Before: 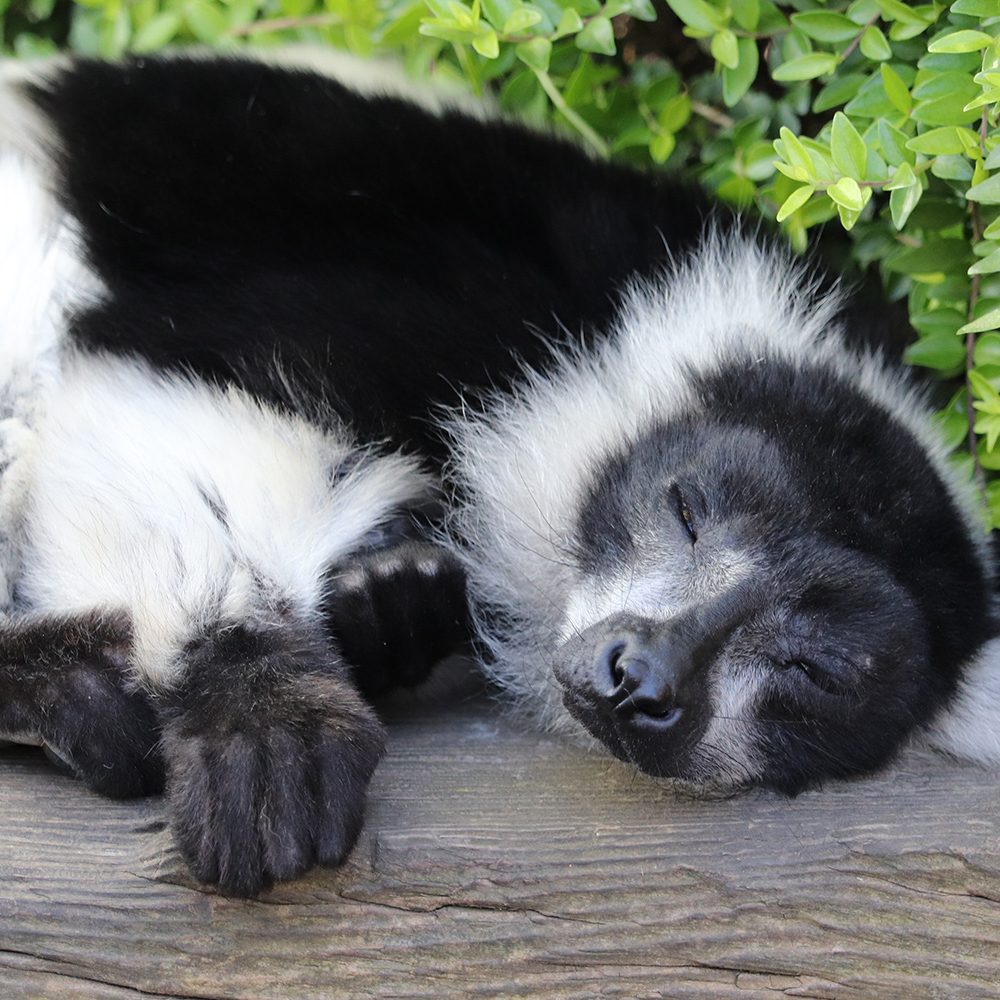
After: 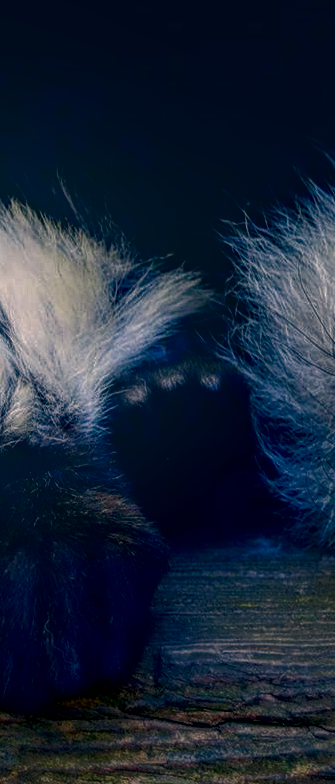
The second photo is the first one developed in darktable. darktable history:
color correction: highlights a* 10.32, highlights b* 14.66, shadows a* -9.59, shadows b* -15.02
crop and rotate: left 21.77%, top 18.528%, right 44.676%, bottom 2.997%
contrast brightness saturation: brightness -1, saturation 1
local contrast: highlights 20%, shadows 30%, detail 200%, midtone range 0.2
